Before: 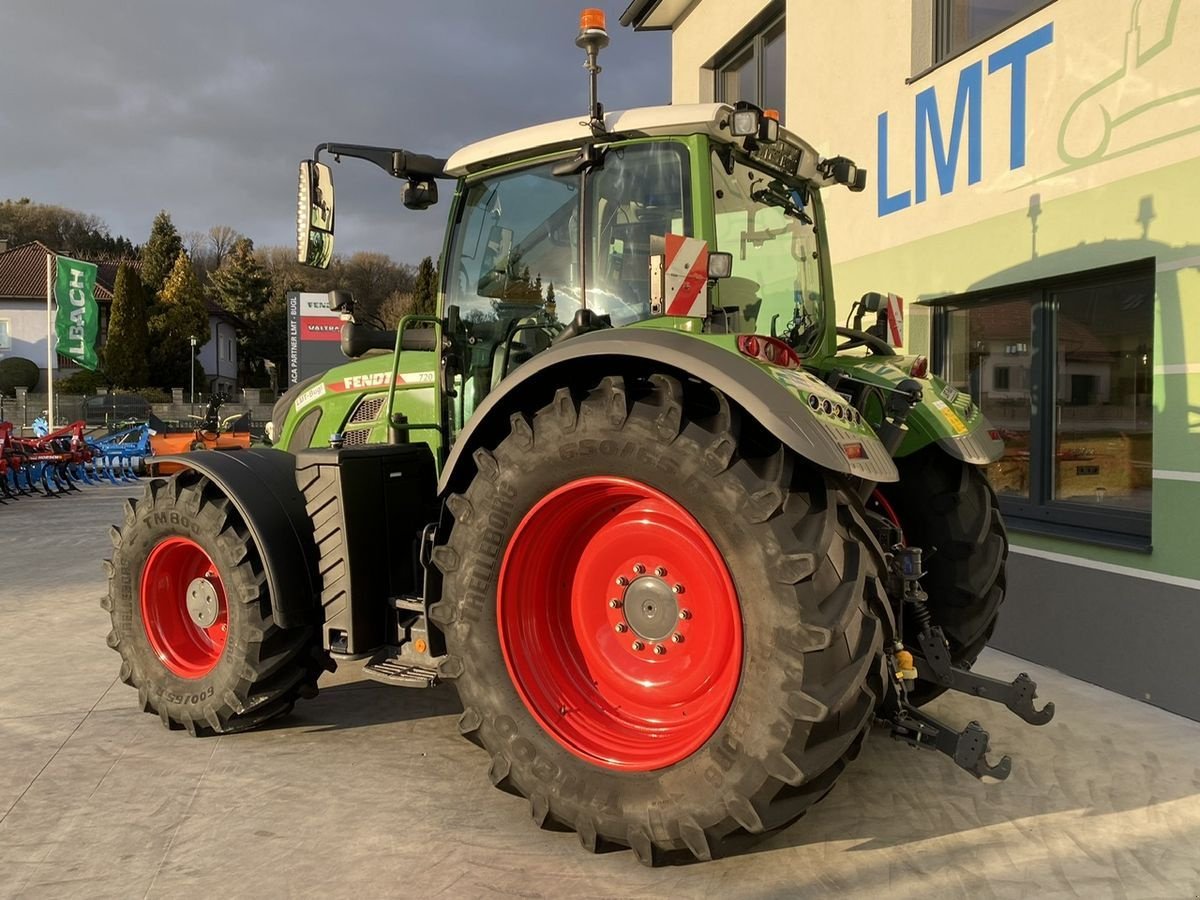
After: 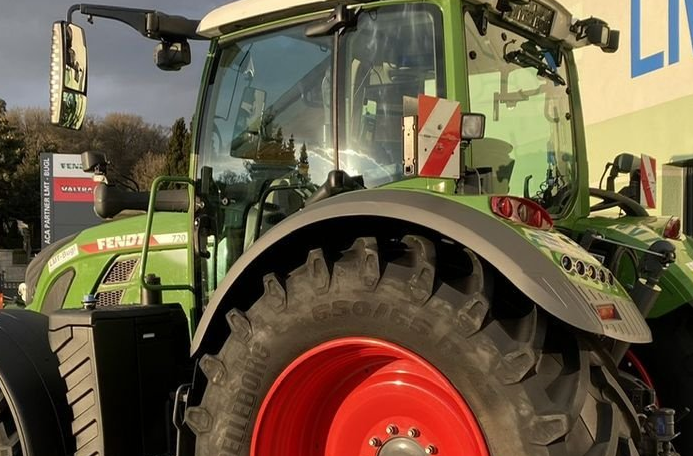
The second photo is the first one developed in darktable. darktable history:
crop: left 20.665%, top 15.456%, right 21.561%, bottom 33.798%
